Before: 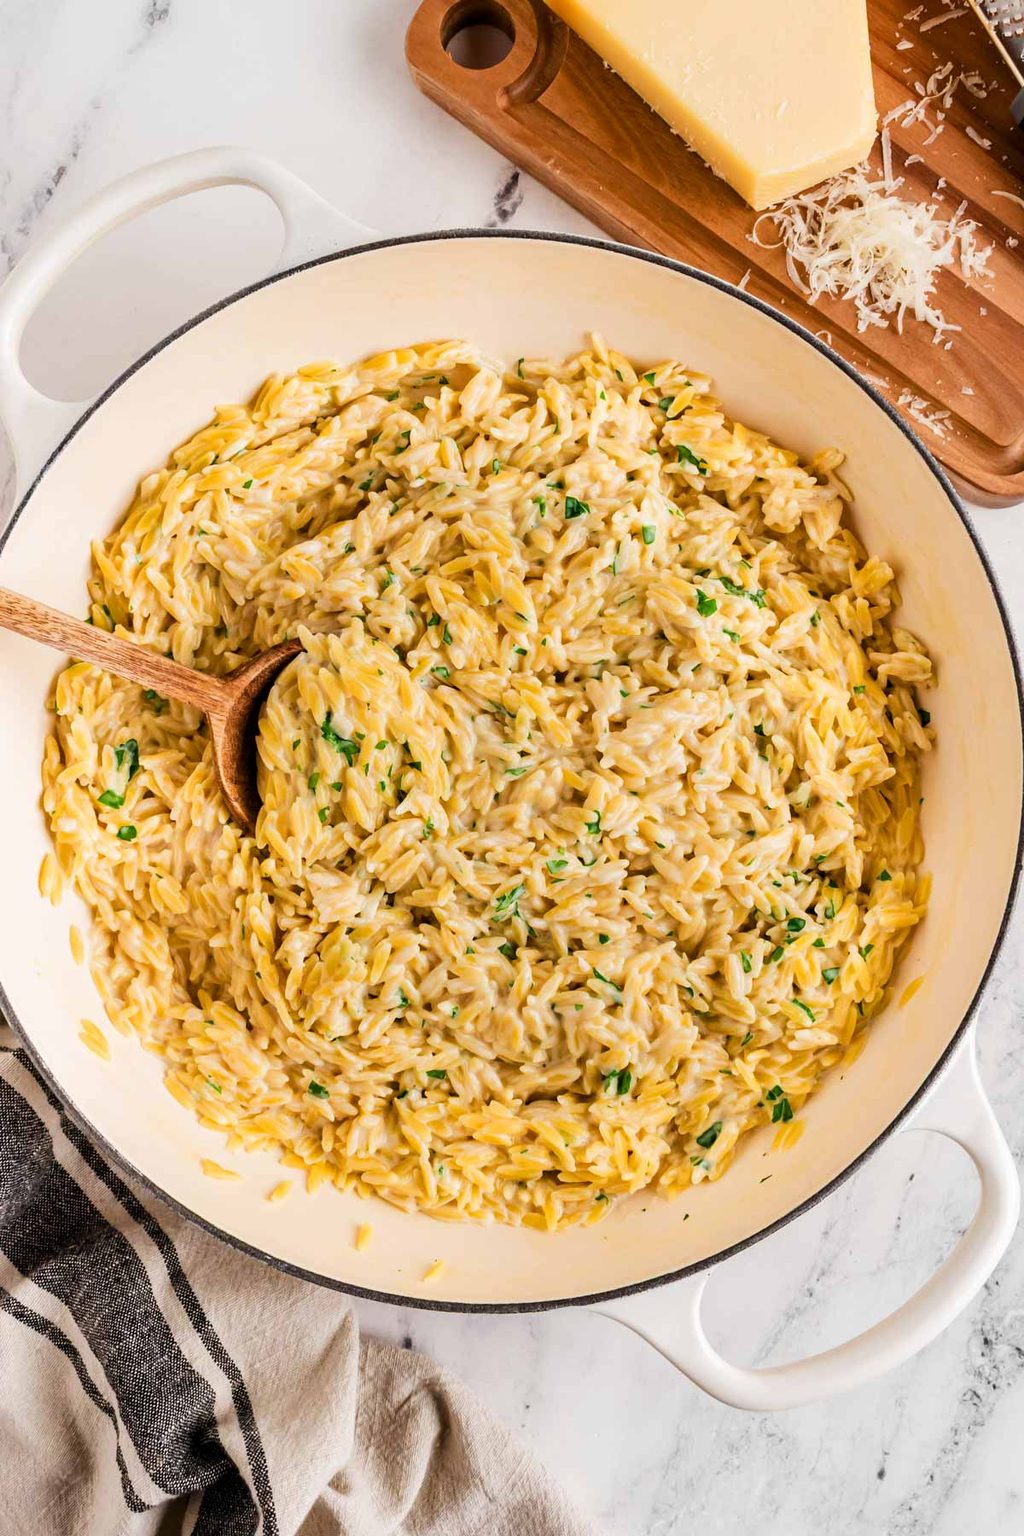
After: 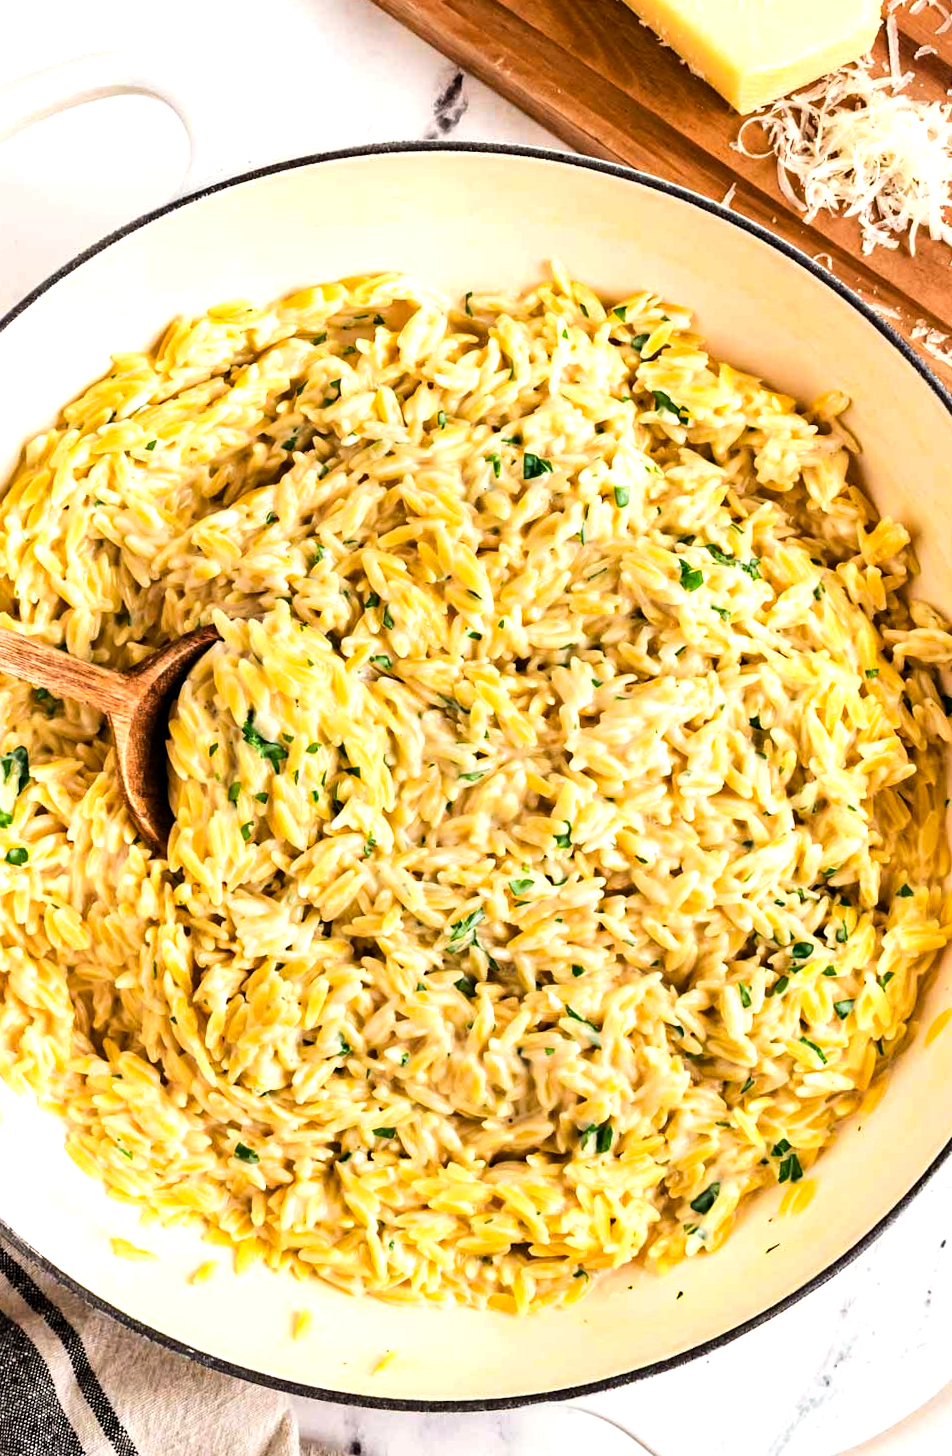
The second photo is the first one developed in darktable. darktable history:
rotate and perspective: rotation -1°, crop left 0.011, crop right 0.989, crop top 0.025, crop bottom 0.975
haze removal: compatibility mode true, adaptive false
tone equalizer: -8 EV -0.75 EV, -7 EV -0.7 EV, -6 EV -0.6 EV, -5 EV -0.4 EV, -3 EV 0.4 EV, -2 EV 0.6 EV, -1 EV 0.7 EV, +0 EV 0.75 EV, edges refinement/feathering 500, mask exposure compensation -1.57 EV, preserve details no
crop: left 11.225%, top 5.381%, right 9.565%, bottom 10.314%
